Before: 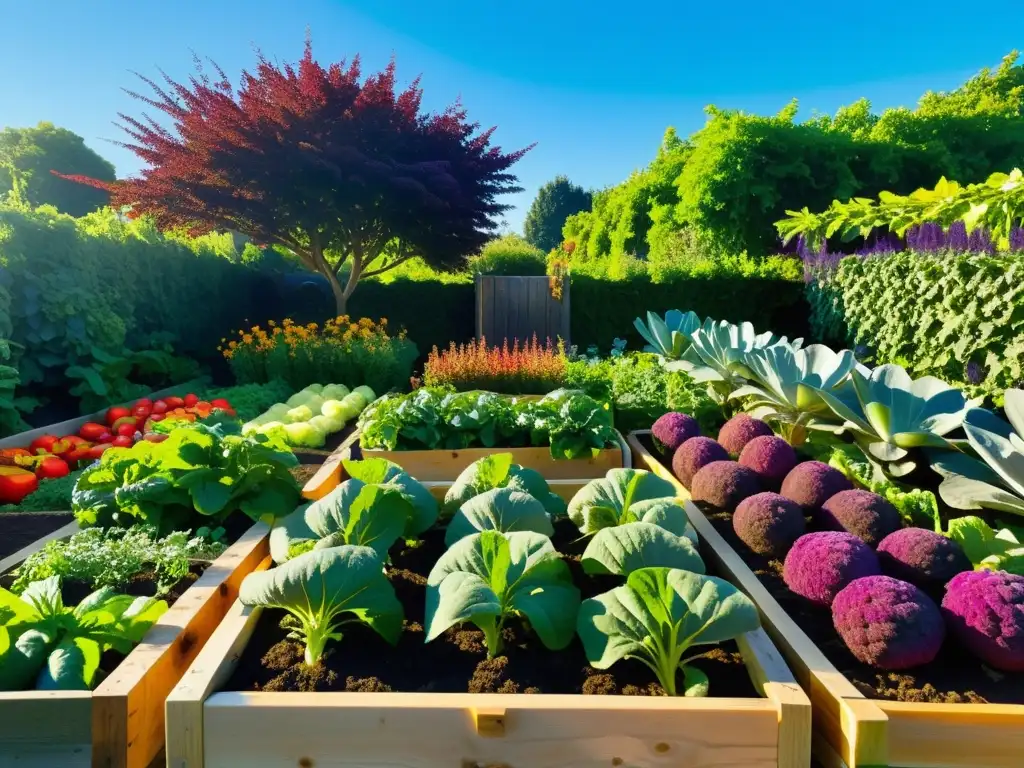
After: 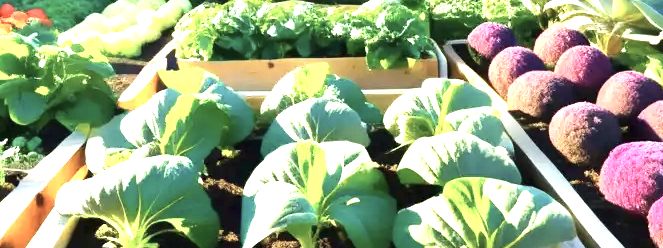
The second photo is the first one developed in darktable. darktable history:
contrast brightness saturation: contrast 0.101, saturation -0.292
exposure: black level correction 0, exposure 1.761 EV, compensate highlight preservation false
crop: left 18.017%, top 50.879%, right 17.193%, bottom 16.824%
